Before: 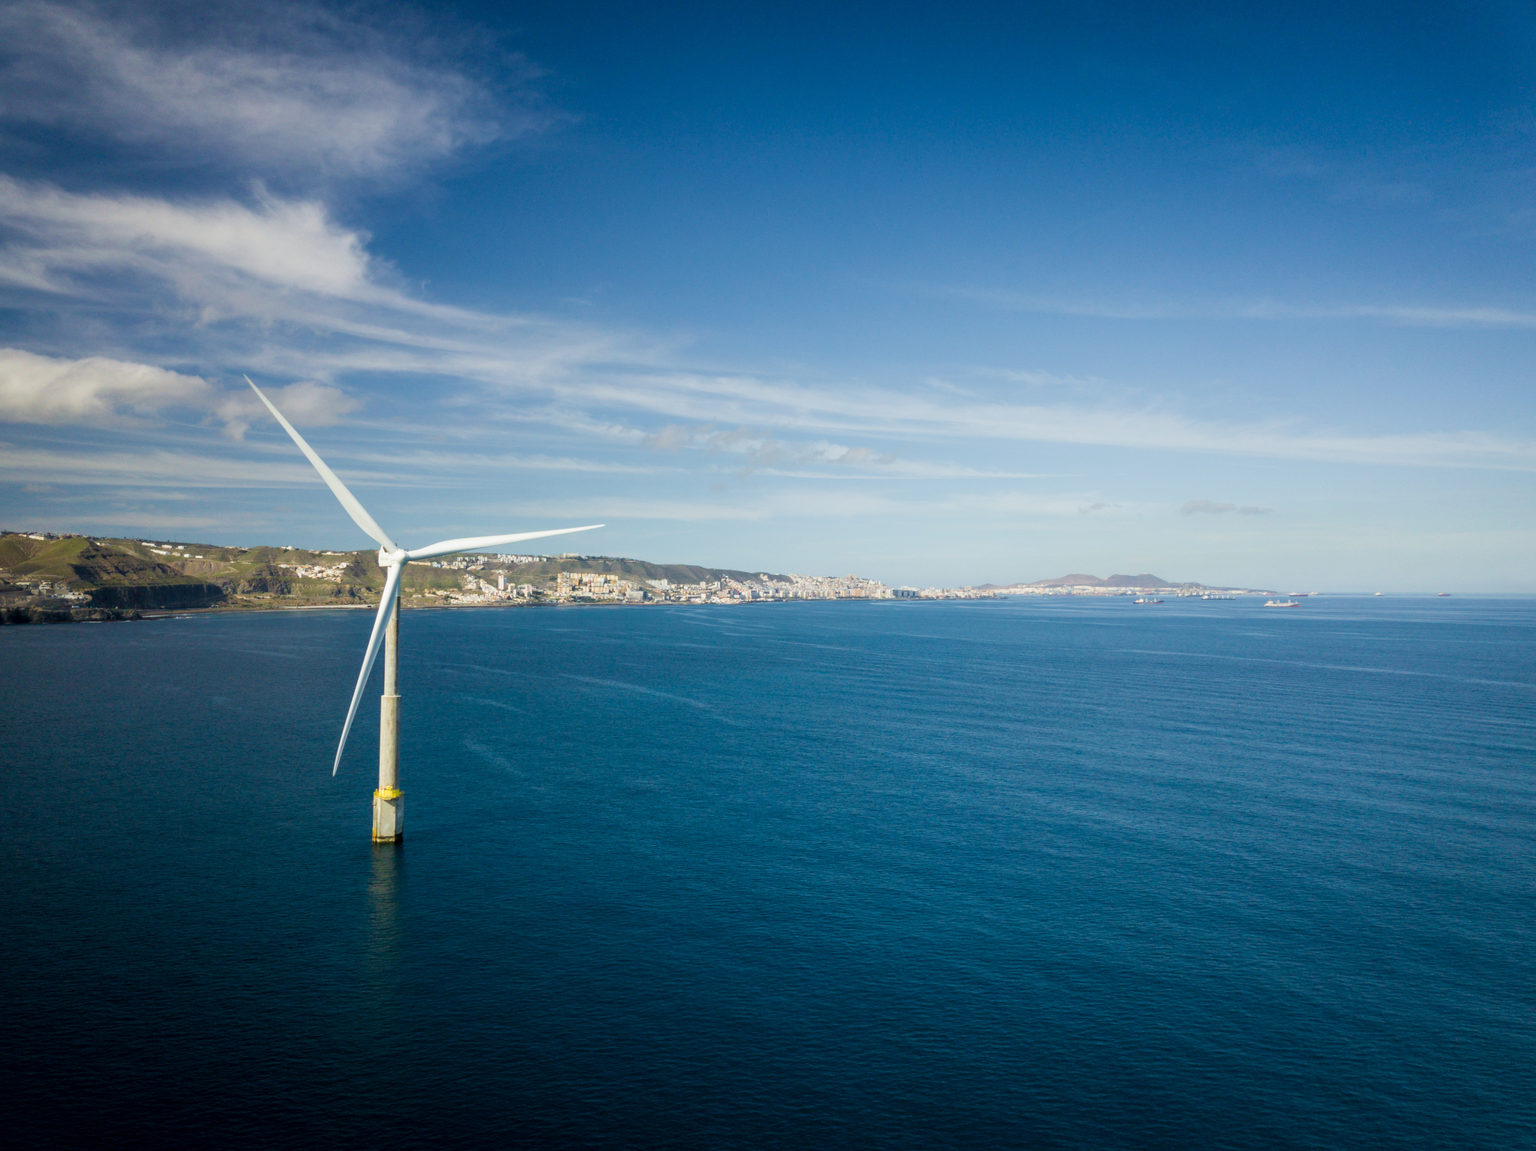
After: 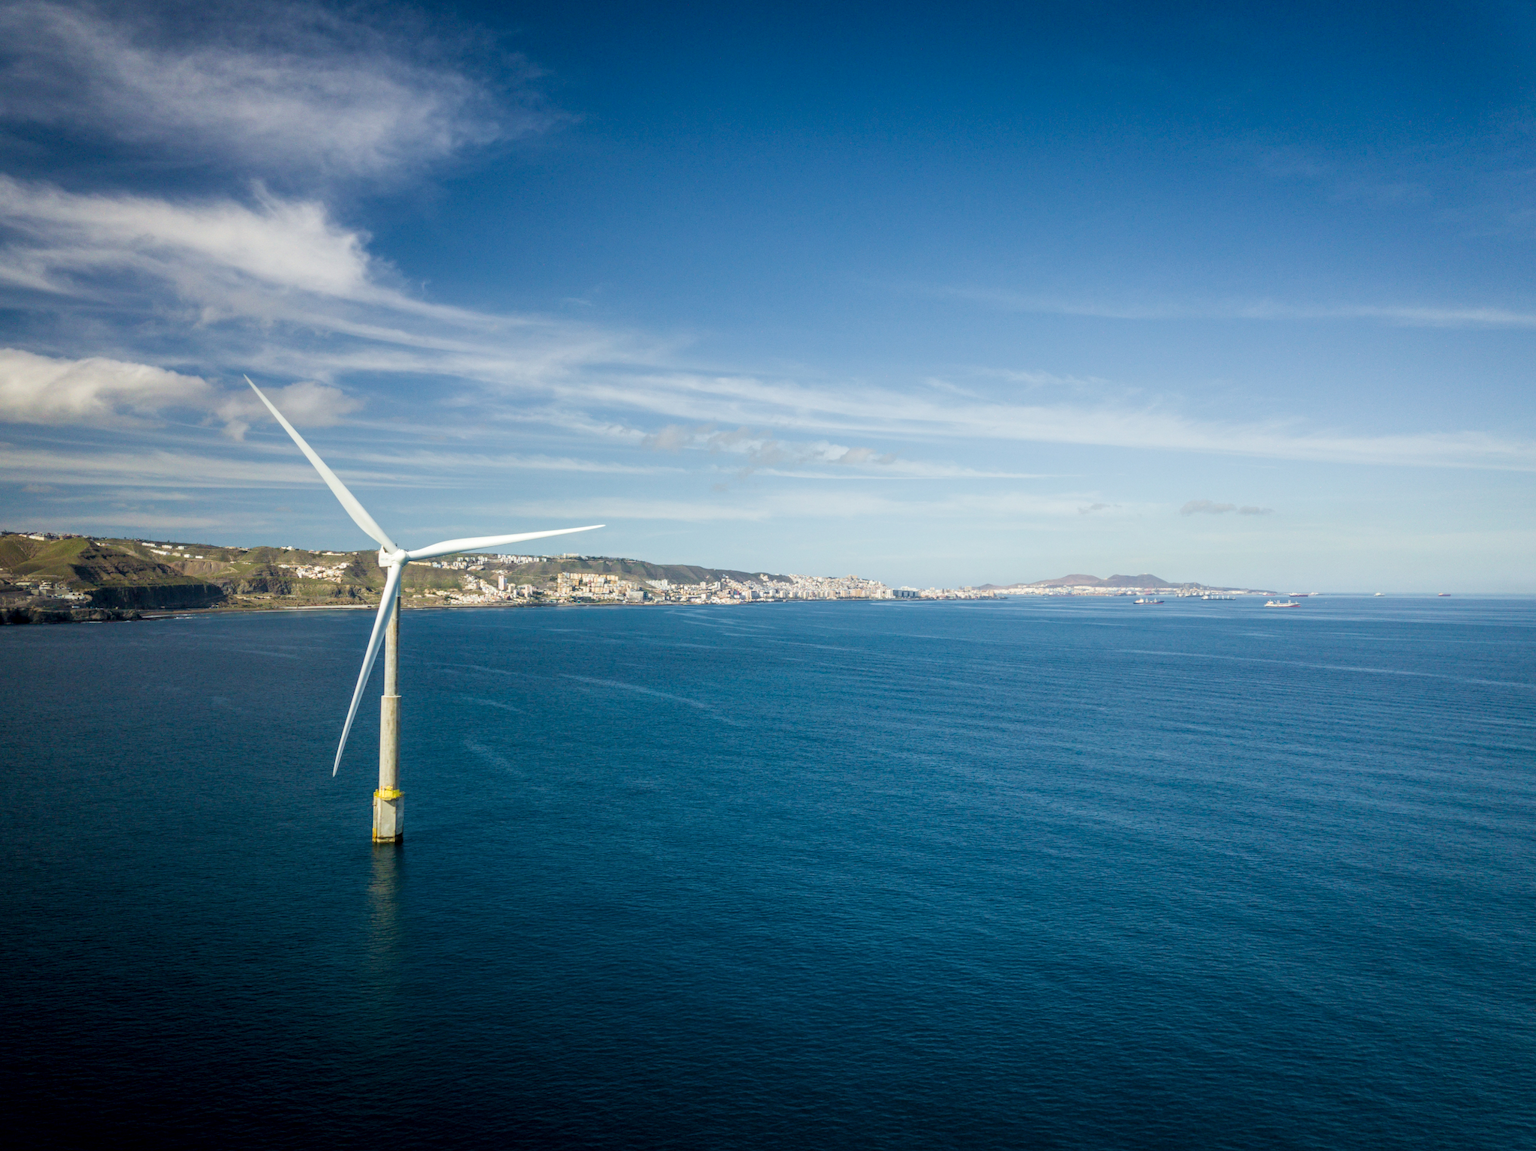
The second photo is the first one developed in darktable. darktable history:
local contrast: on, module defaults
contrast equalizer: octaves 7, y [[0.5, 0.5, 0.472, 0.5, 0.5, 0.5], [0.5 ×6], [0.5 ×6], [0 ×6], [0 ×6]]
exposure: compensate highlight preservation false
